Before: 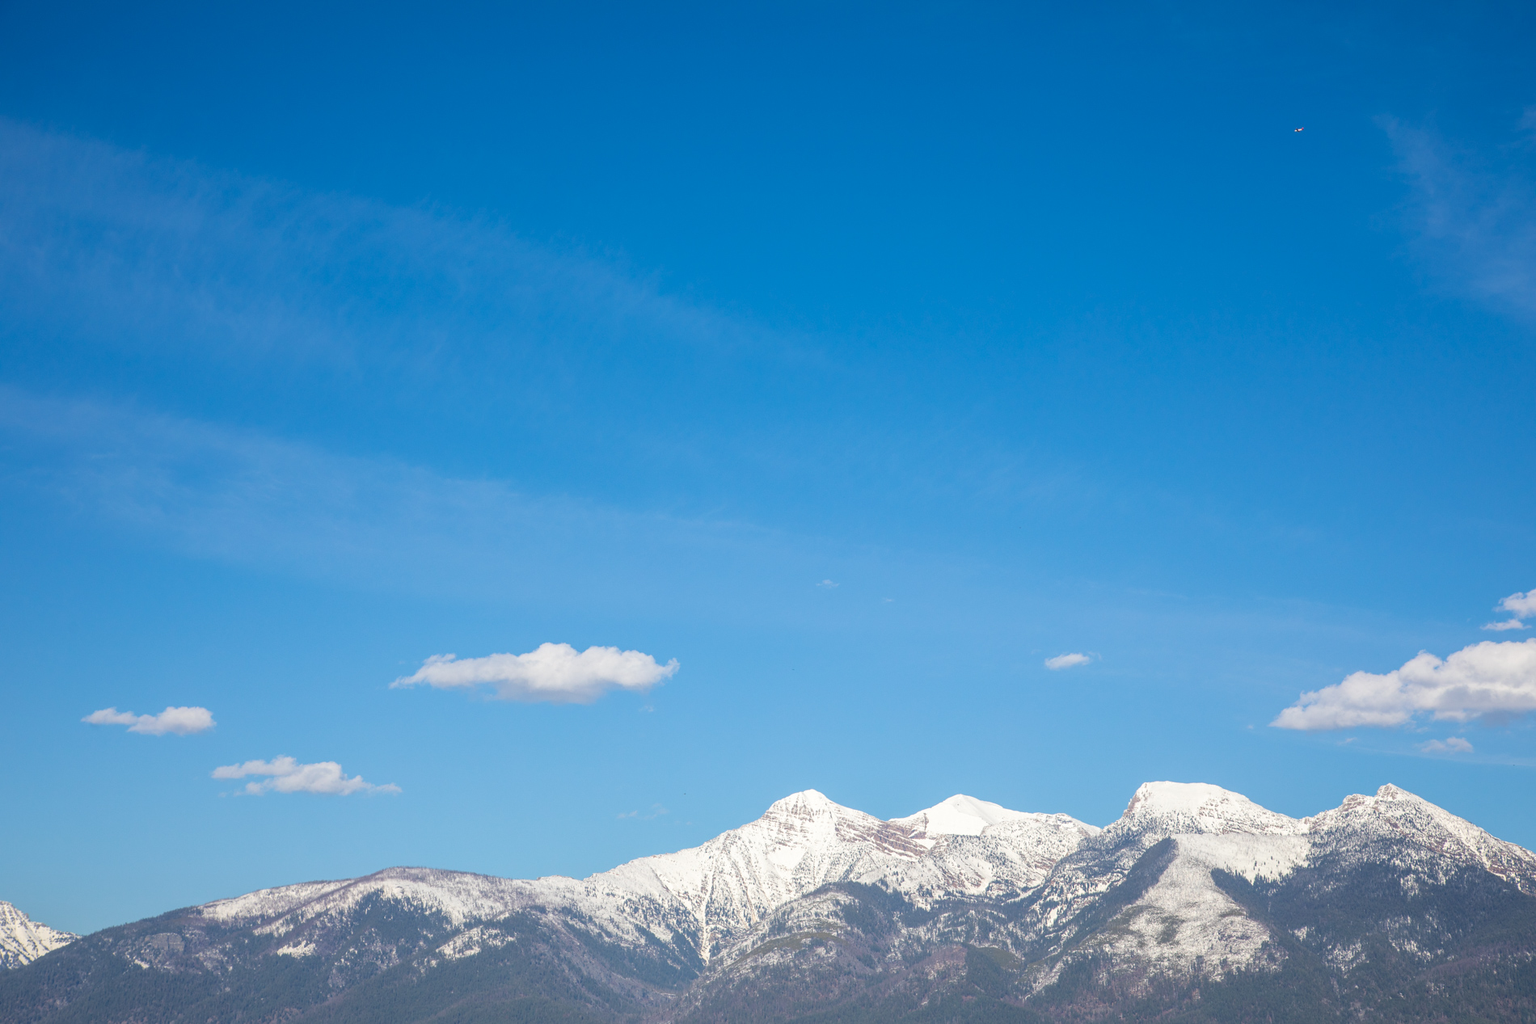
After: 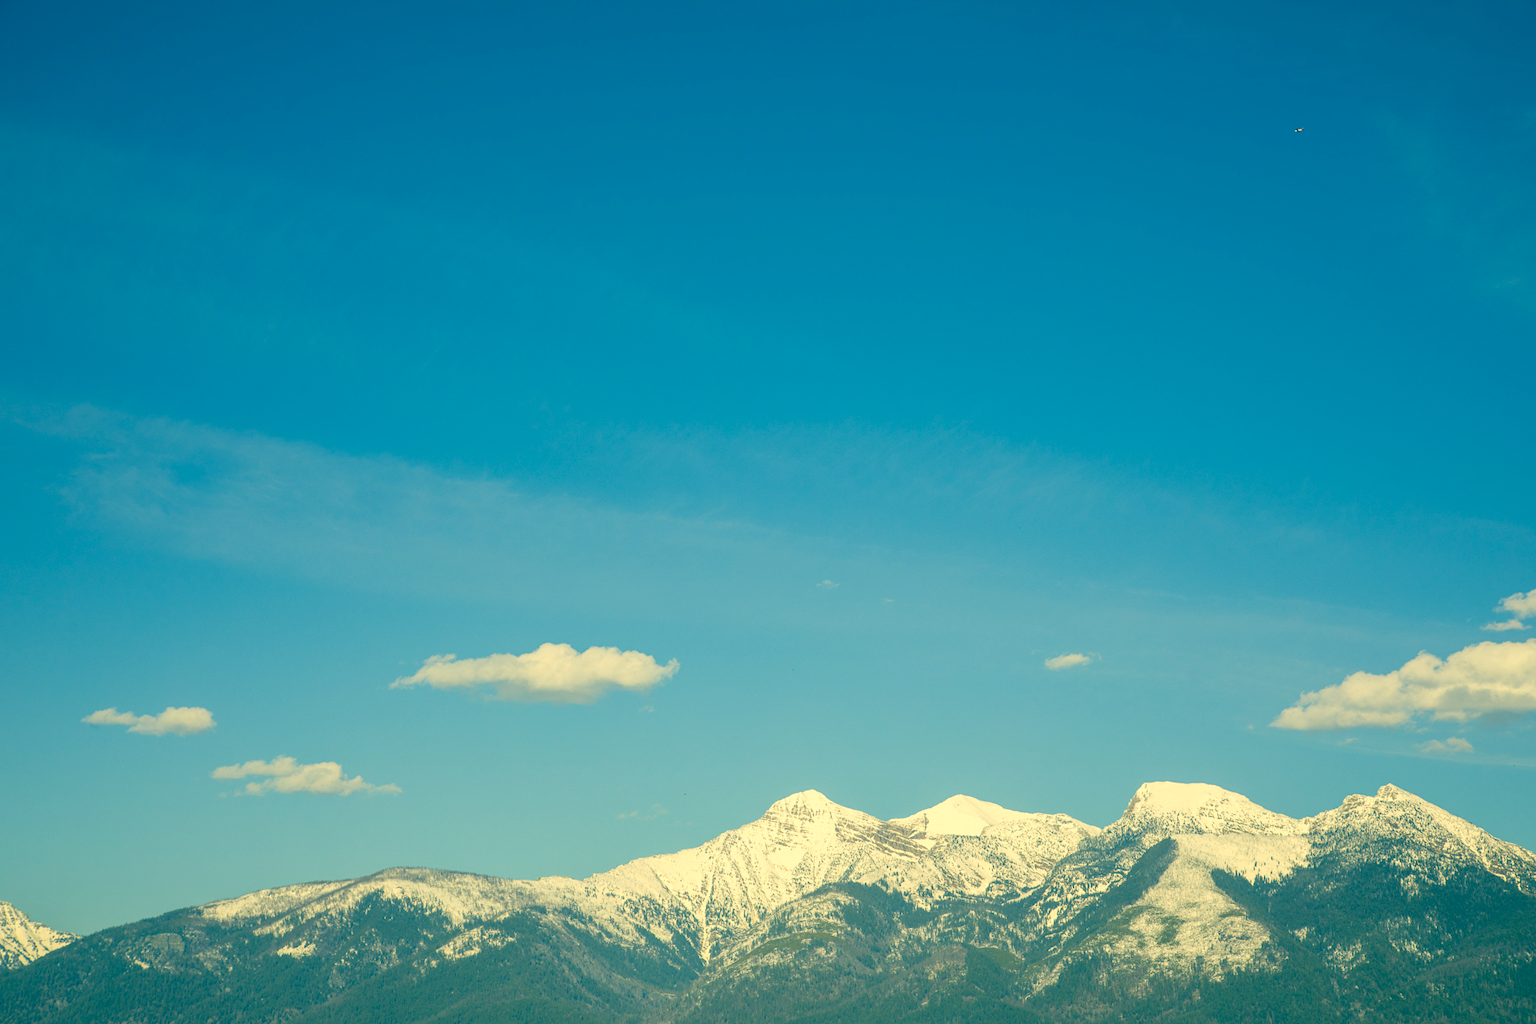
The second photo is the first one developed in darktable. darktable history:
rotate and perspective: automatic cropping original format, crop left 0, crop top 0
color correction: highlights a* 1.83, highlights b* 34.02, shadows a* -36.68, shadows b* -5.48
